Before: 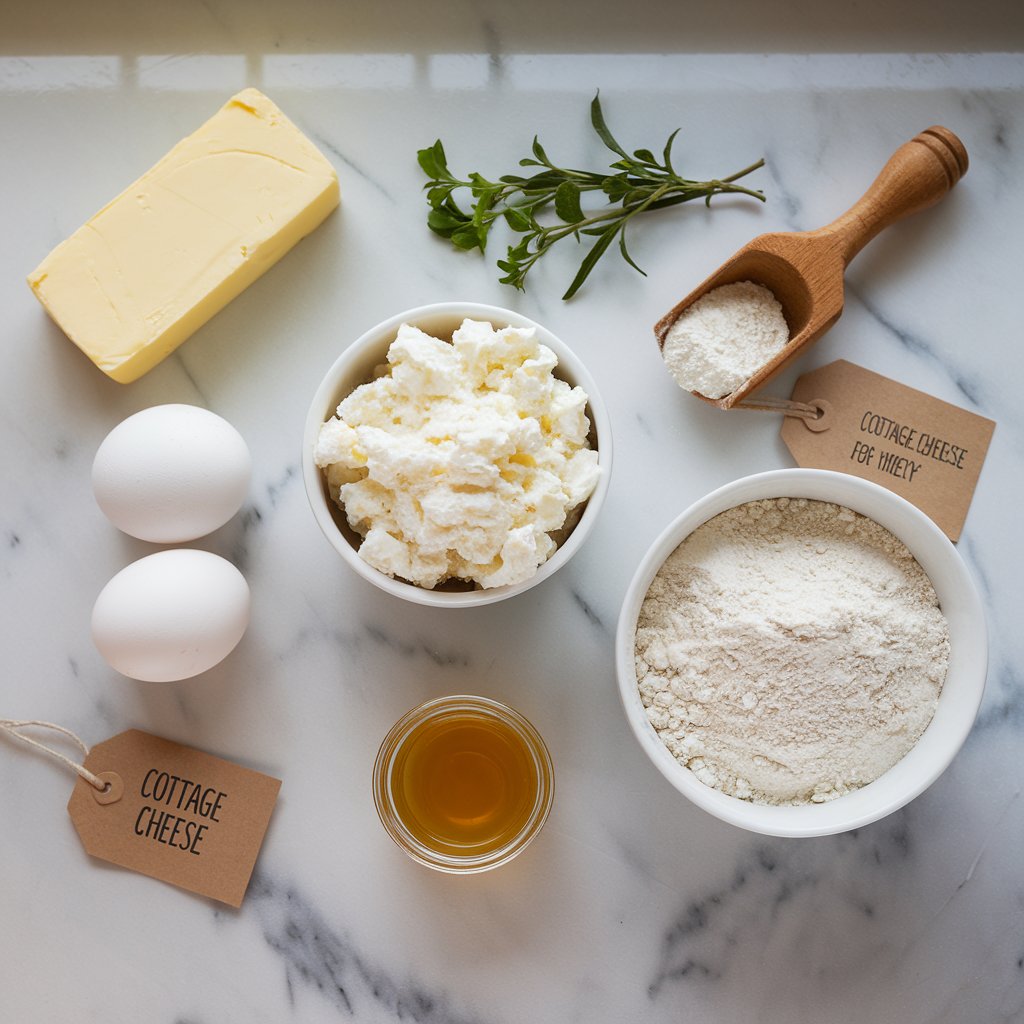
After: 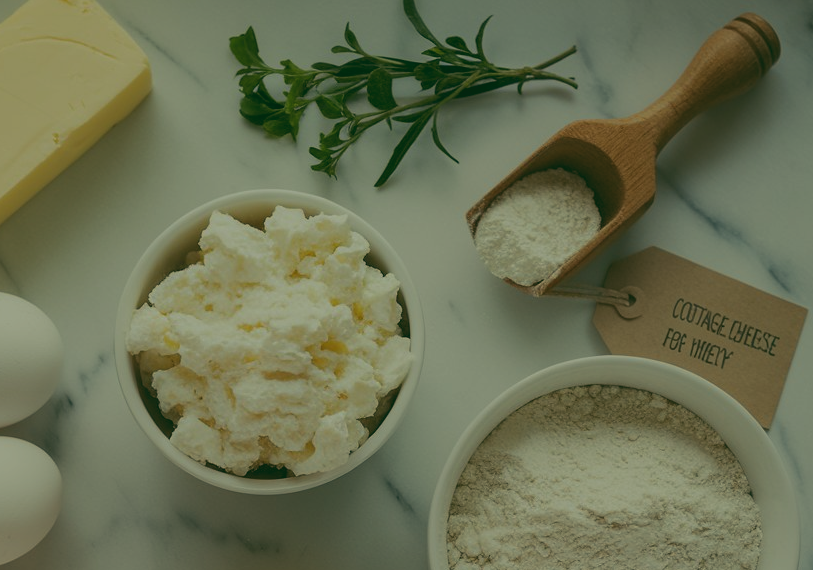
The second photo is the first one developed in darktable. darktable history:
crop: left 18.38%, top 11.092%, right 2.134%, bottom 33.217%
exposure: black level correction -0.016, exposure -1.018 EV, compensate highlight preservation false
rgb curve: curves: ch0 [(0.123, 0.061) (0.995, 0.887)]; ch1 [(0.06, 0.116) (1, 0.906)]; ch2 [(0, 0) (0.824, 0.69) (1, 1)], mode RGB, independent channels, compensate middle gray true
